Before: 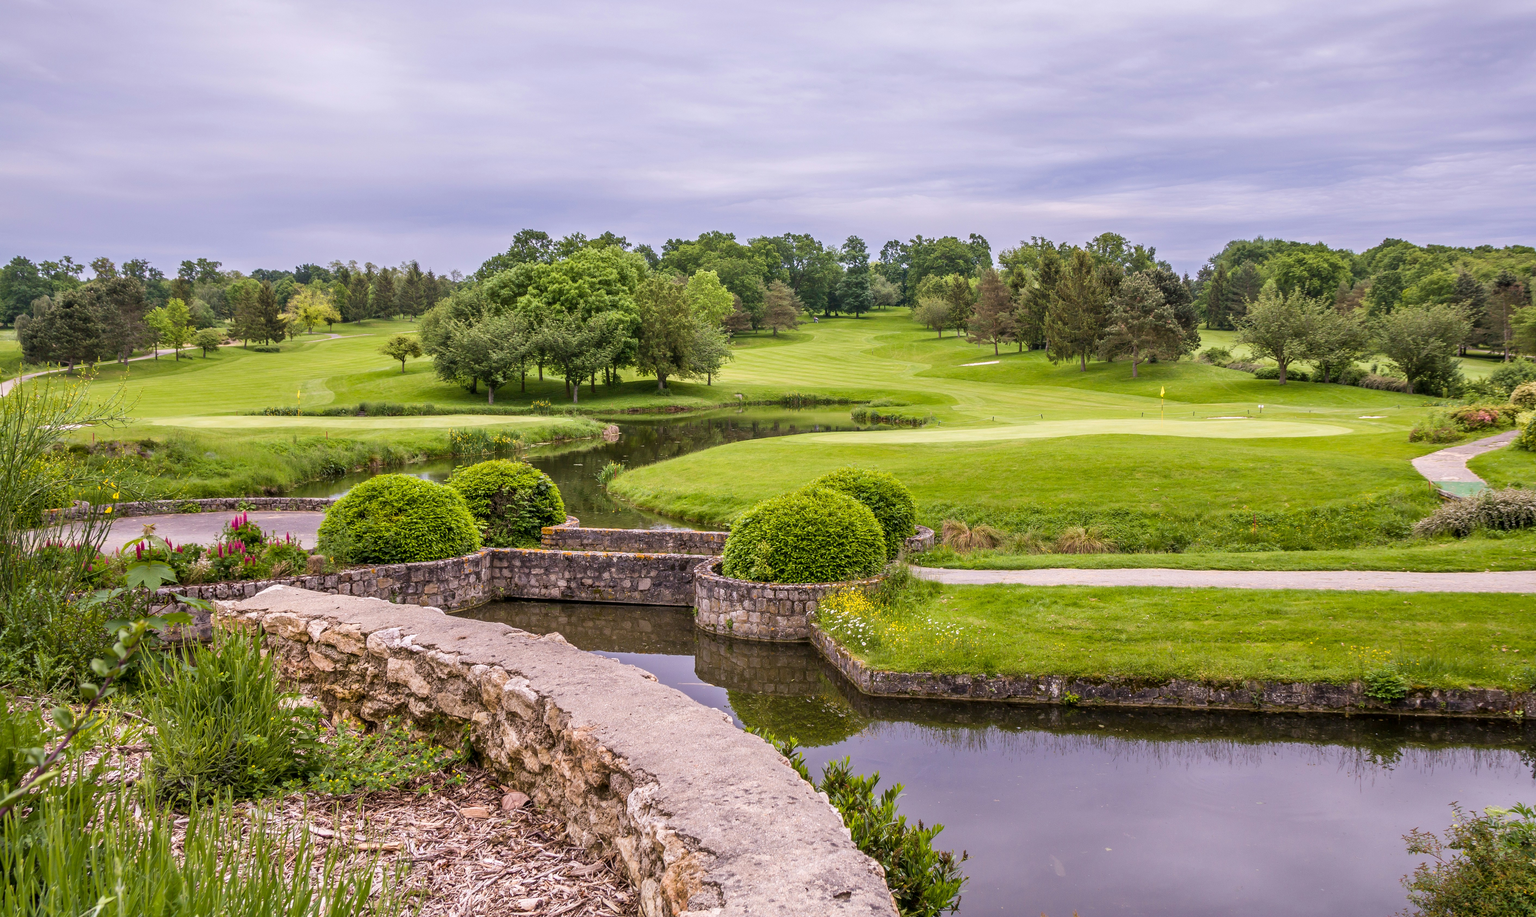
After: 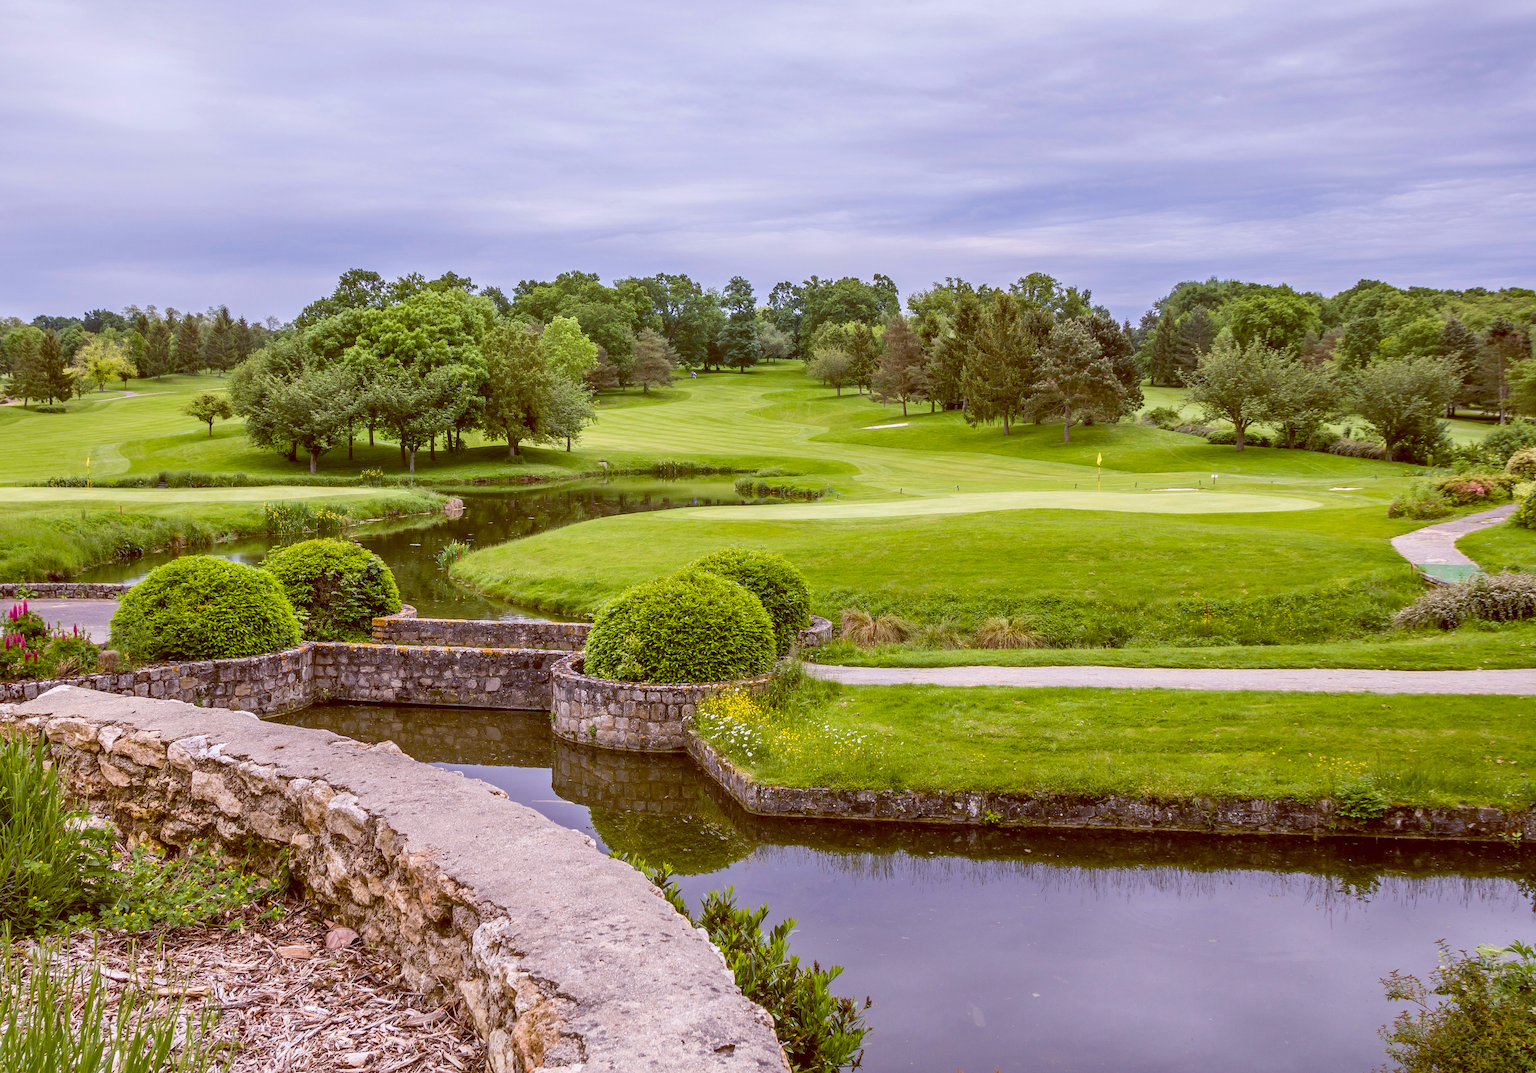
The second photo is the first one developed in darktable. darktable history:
color balance: lift [1, 1.015, 1.004, 0.985], gamma [1, 0.958, 0.971, 1.042], gain [1, 0.956, 0.977, 1.044]
crop and rotate: left 14.584%
contrast brightness saturation: contrast -0.02, brightness -0.01, saturation 0.03
